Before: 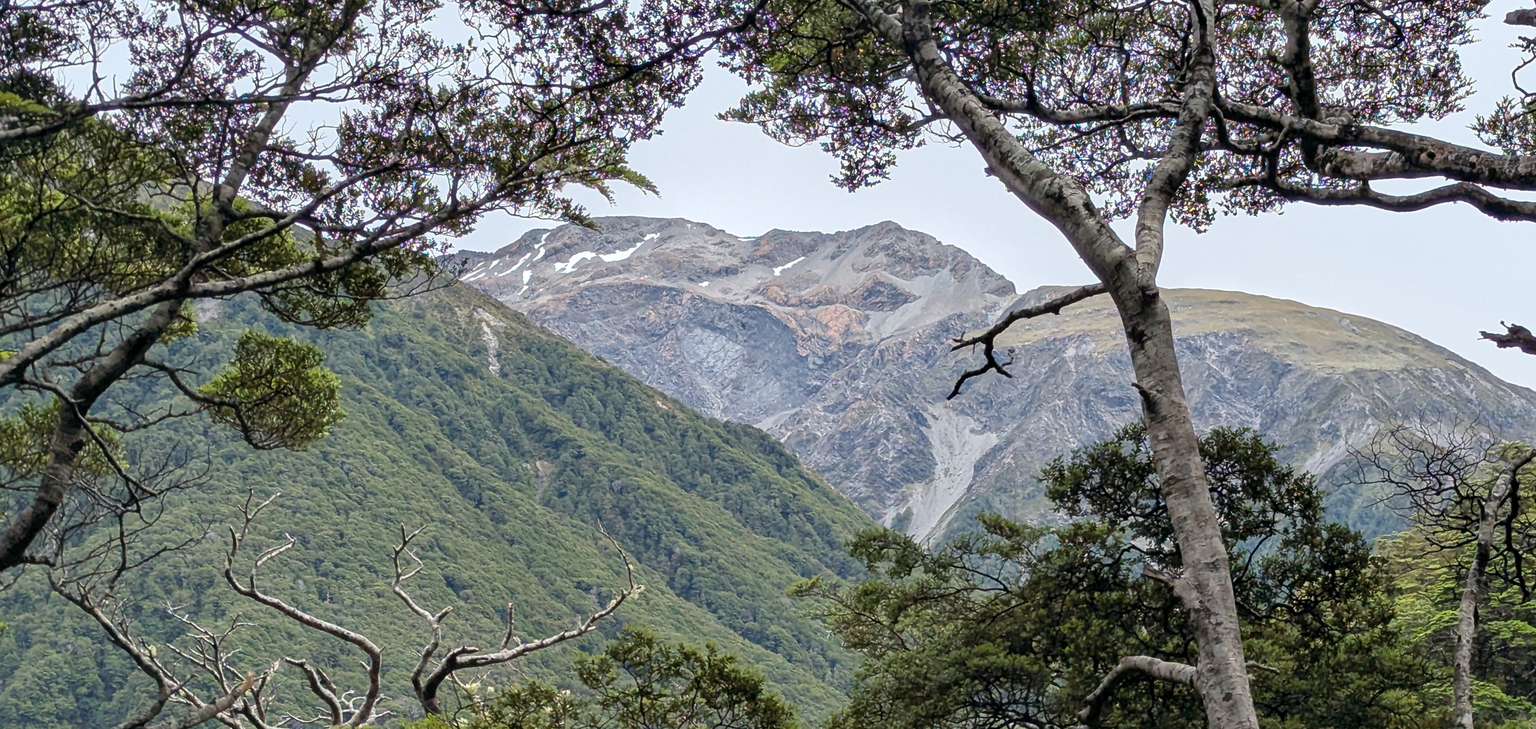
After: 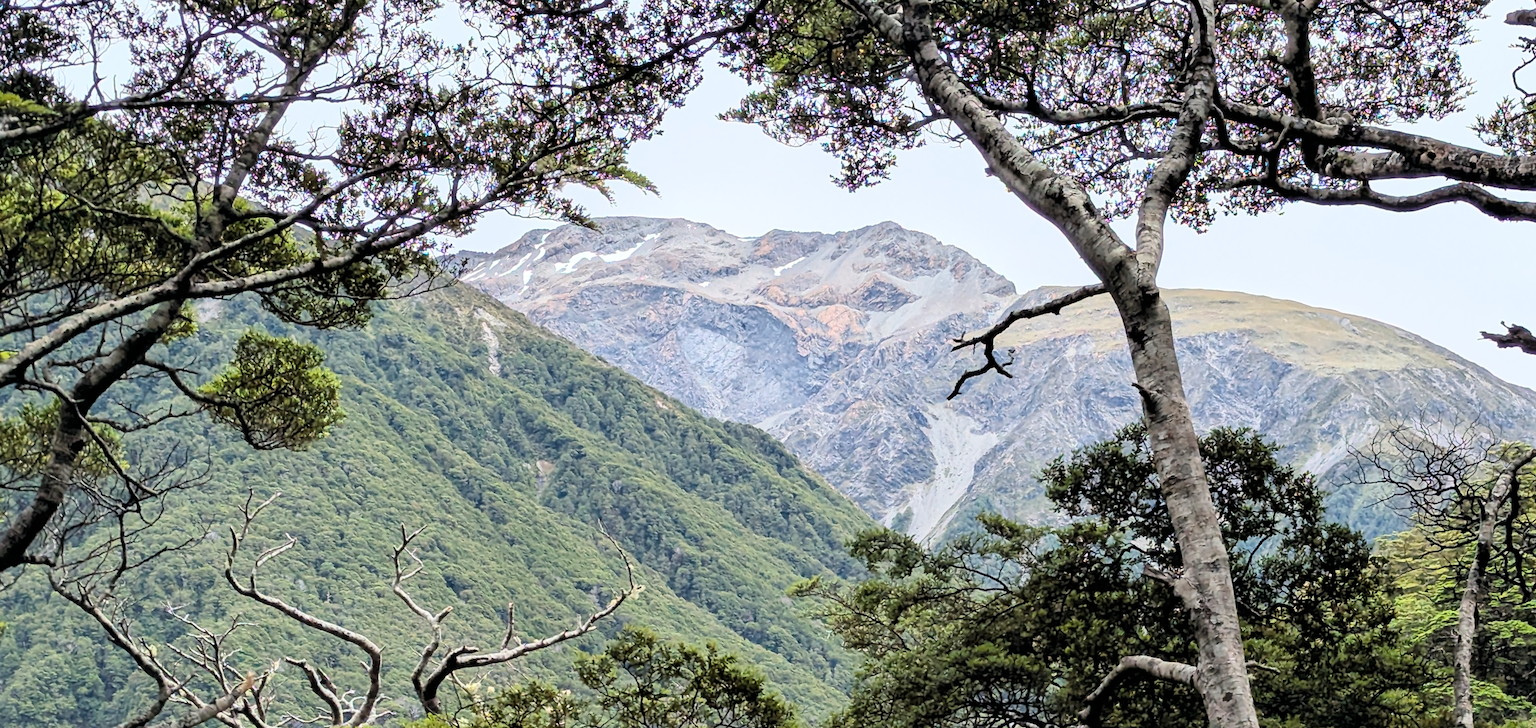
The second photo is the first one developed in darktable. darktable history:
tone curve: curves: ch0 [(0, 0) (0.082, 0.02) (0.129, 0.078) (0.275, 0.301) (0.67, 0.809) (1, 1)], color space Lab, linked channels, preserve colors none
